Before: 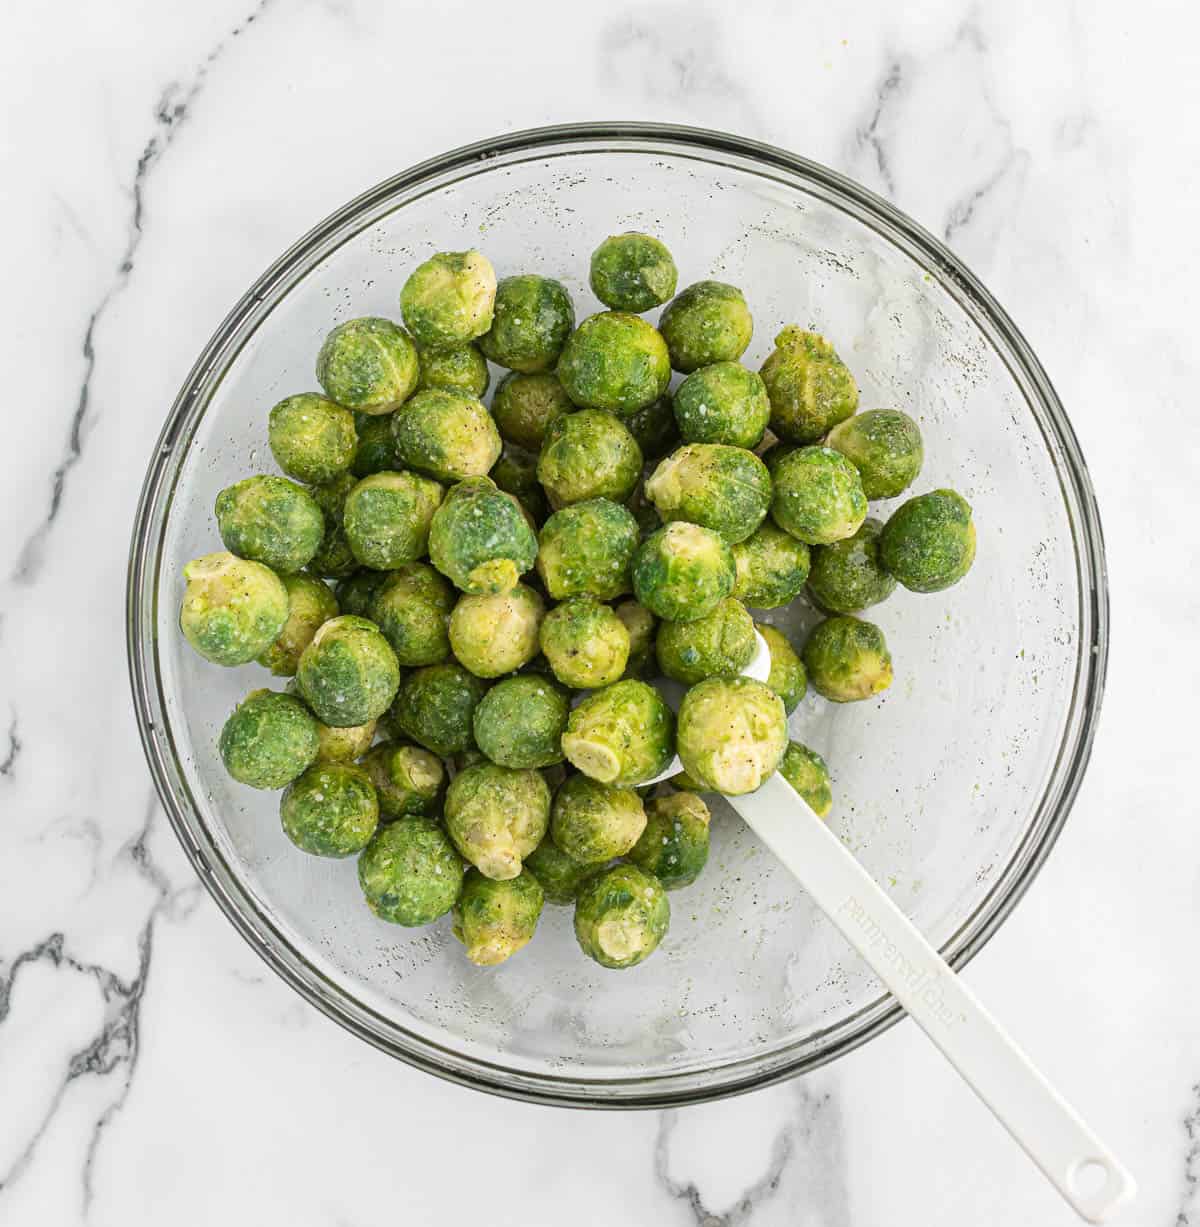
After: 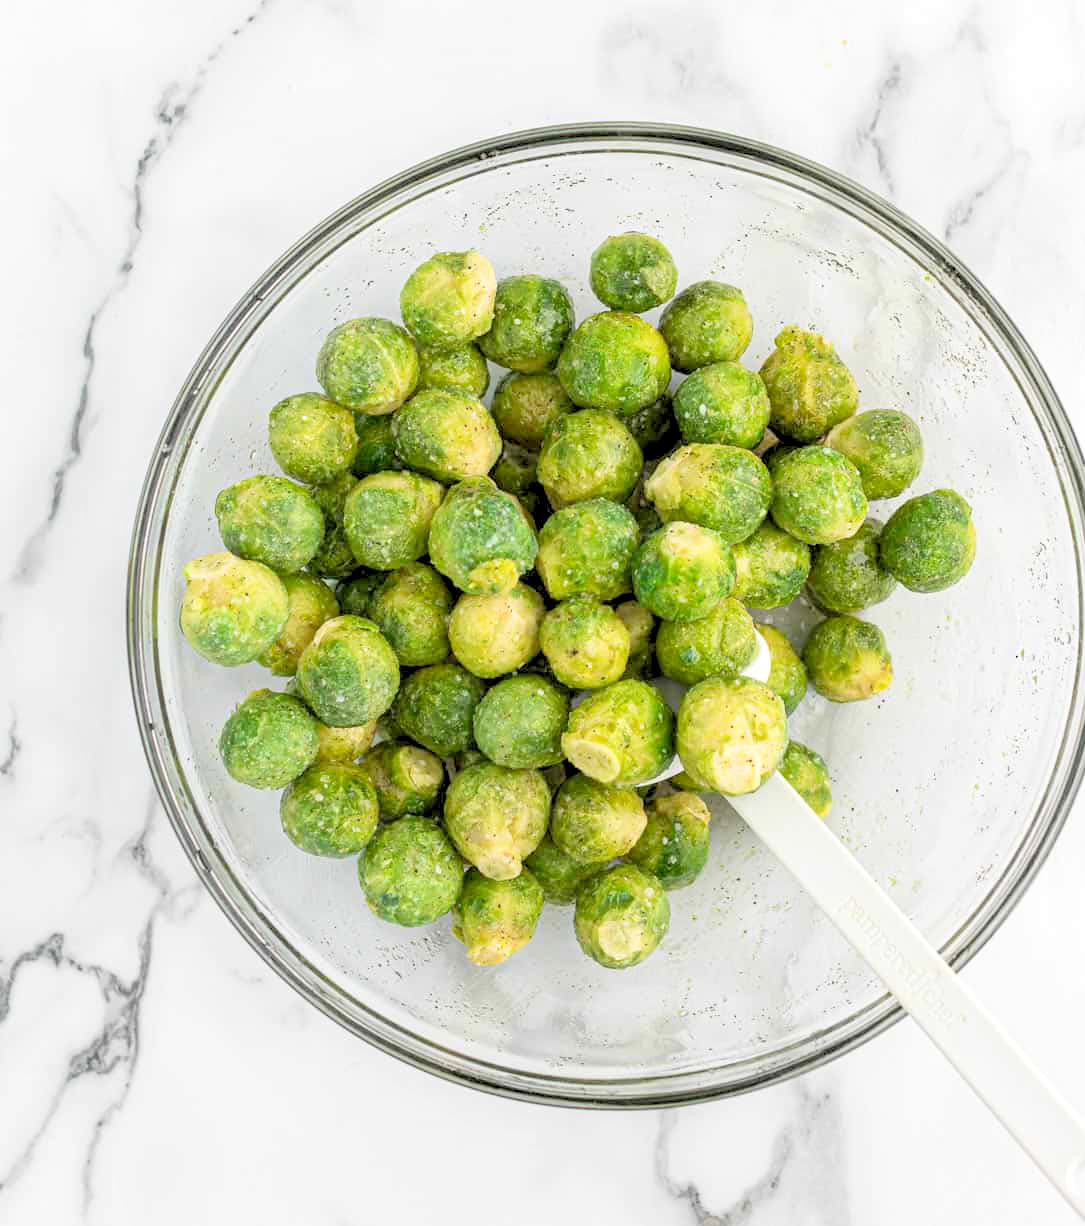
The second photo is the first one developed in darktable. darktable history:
local contrast: highlights 61%, shadows 106%, detail 107%, midtone range 0.529
levels: levels [0.072, 0.414, 0.976]
crop: right 9.509%, bottom 0.031%
